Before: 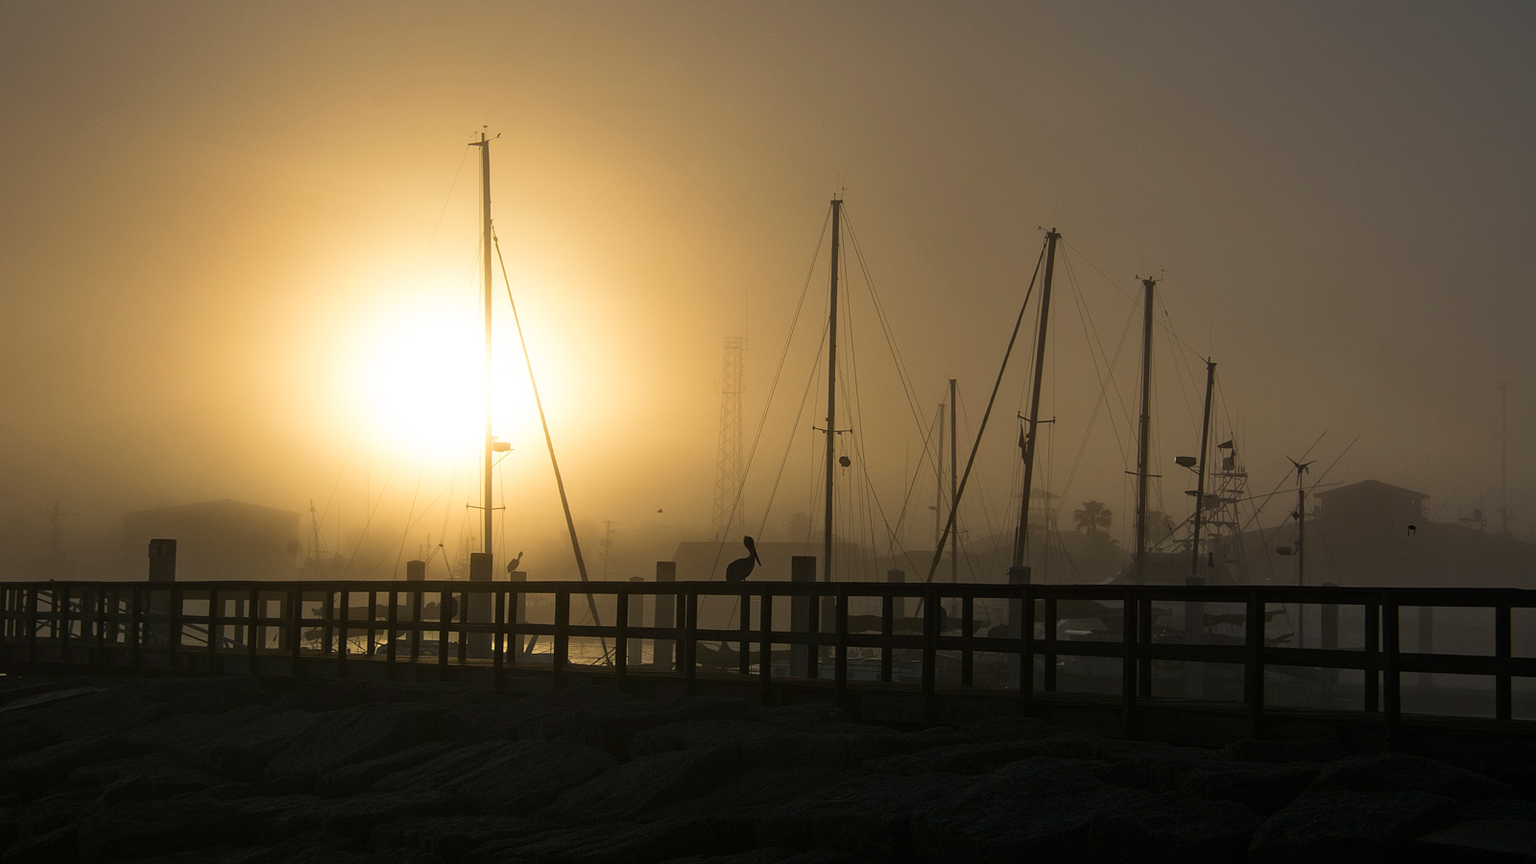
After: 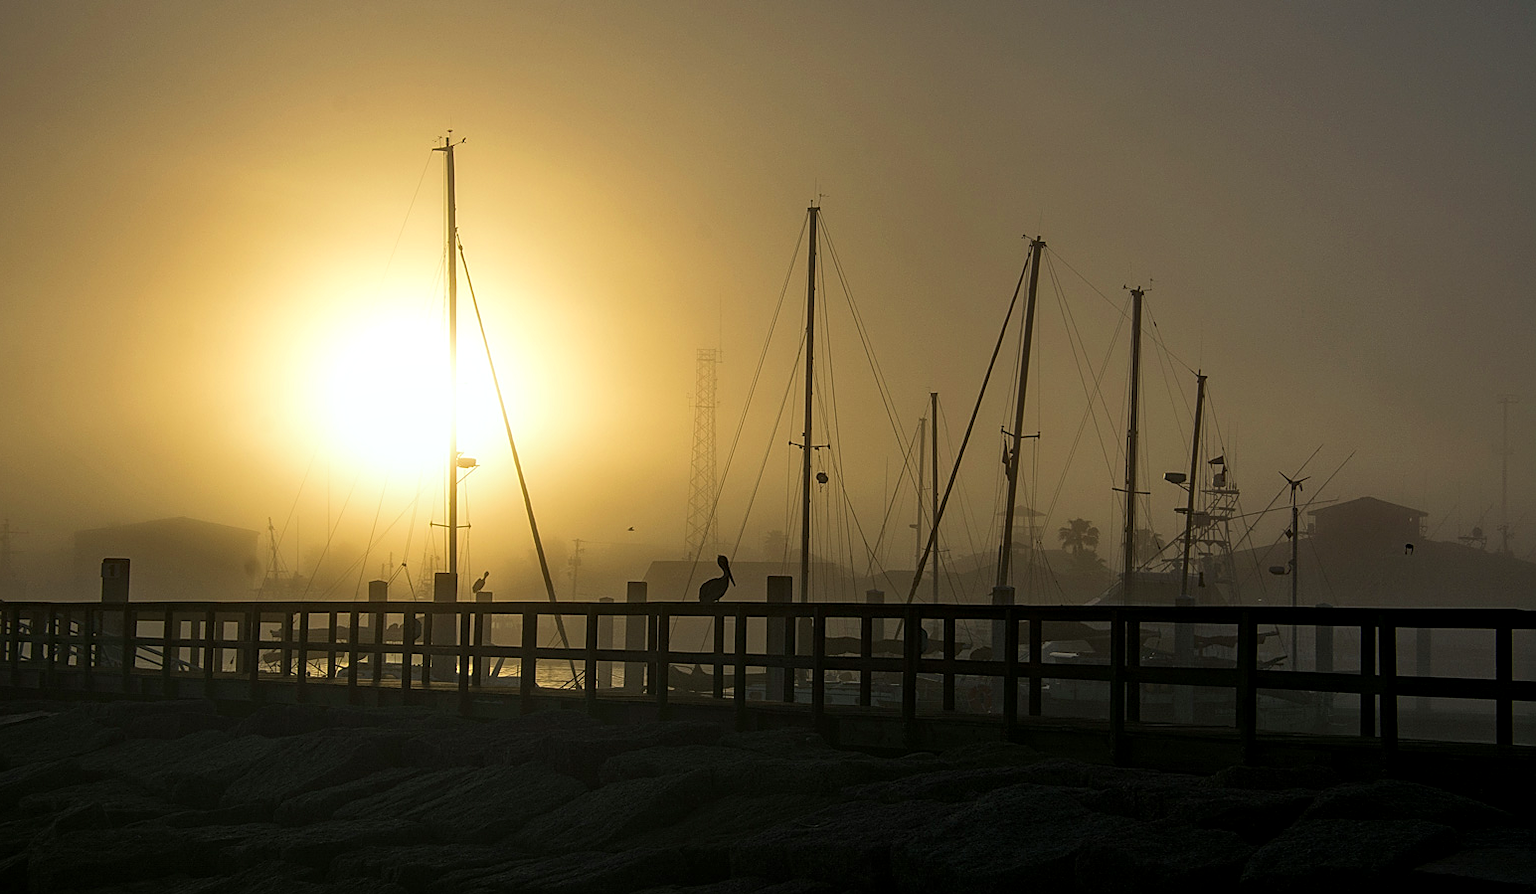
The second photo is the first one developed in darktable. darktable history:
color calibration: output R [0.948, 0.091, -0.04, 0], output G [-0.3, 1.384, -0.085, 0], output B [-0.108, 0.061, 1.08, 0], illuminant same as pipeline (D50), adaptation XYZ, x 0.346, y 0.358, temperature 5011.33 K, gamut compression 1.75
local contrast: on, module defaults
sharpen: on, module defaults
crop and rotate: left 3.38%
